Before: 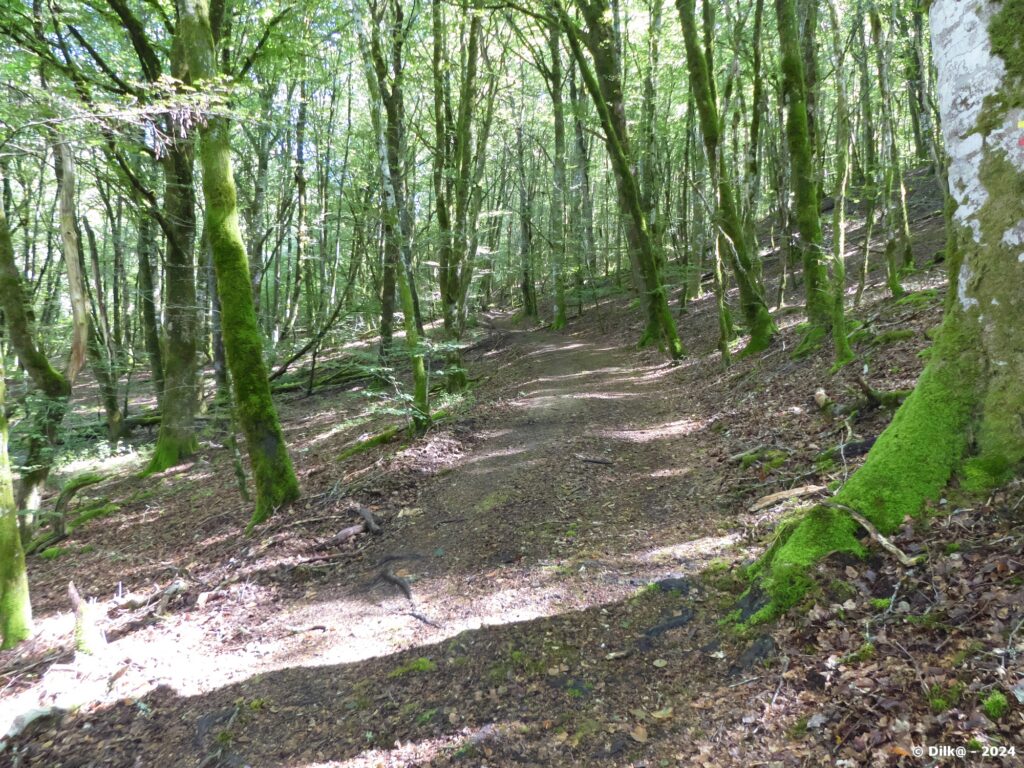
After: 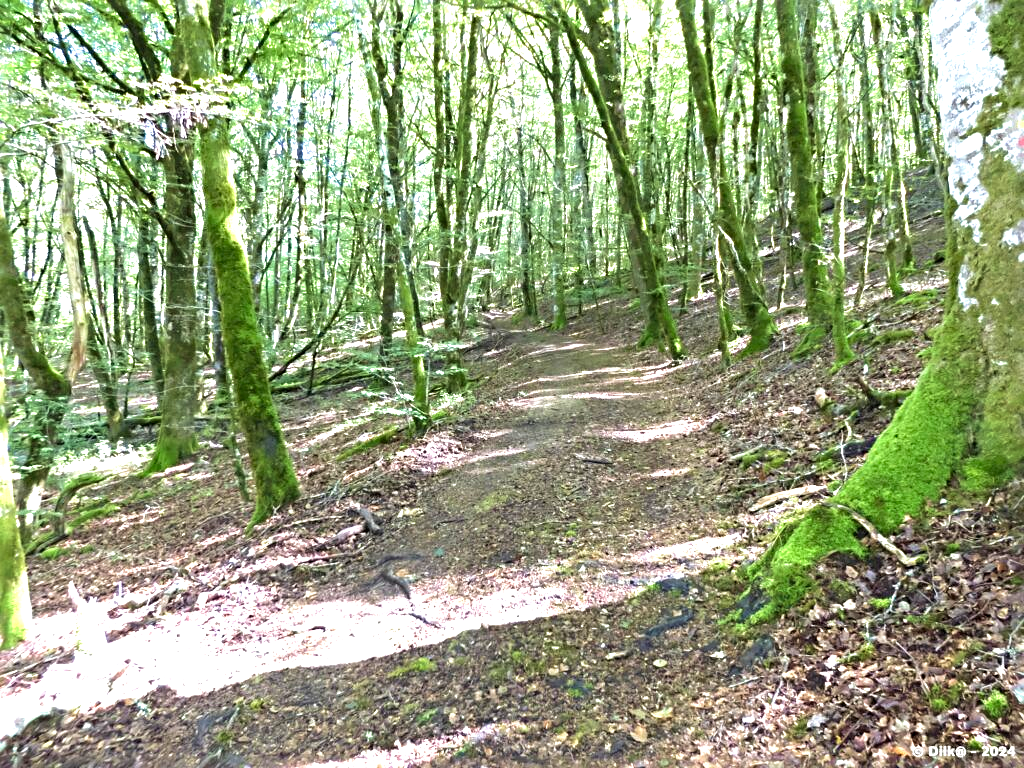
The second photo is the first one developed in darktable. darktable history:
sharpen: radius 4.883
exposure: black level correction 0.001, exposure 0.955 EV, compensate exposure bias true, compensate highlight preservation false
rotate and perspective: crop left 0, crop top 0
velvia: on, module defaults
